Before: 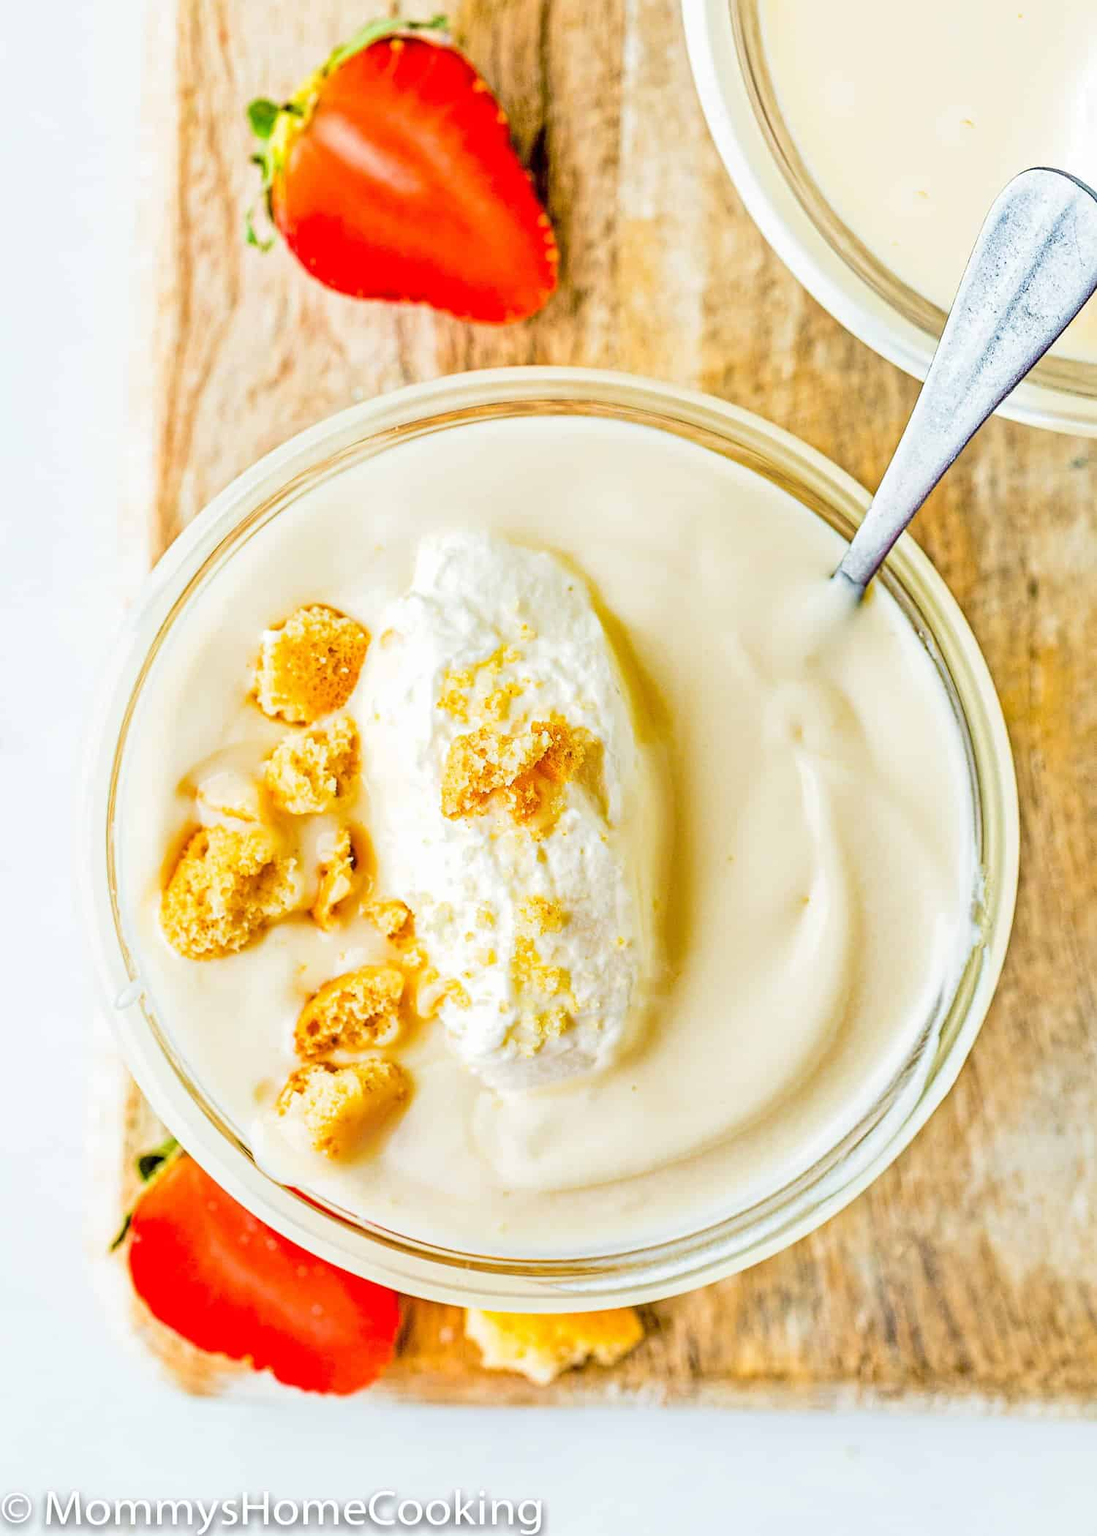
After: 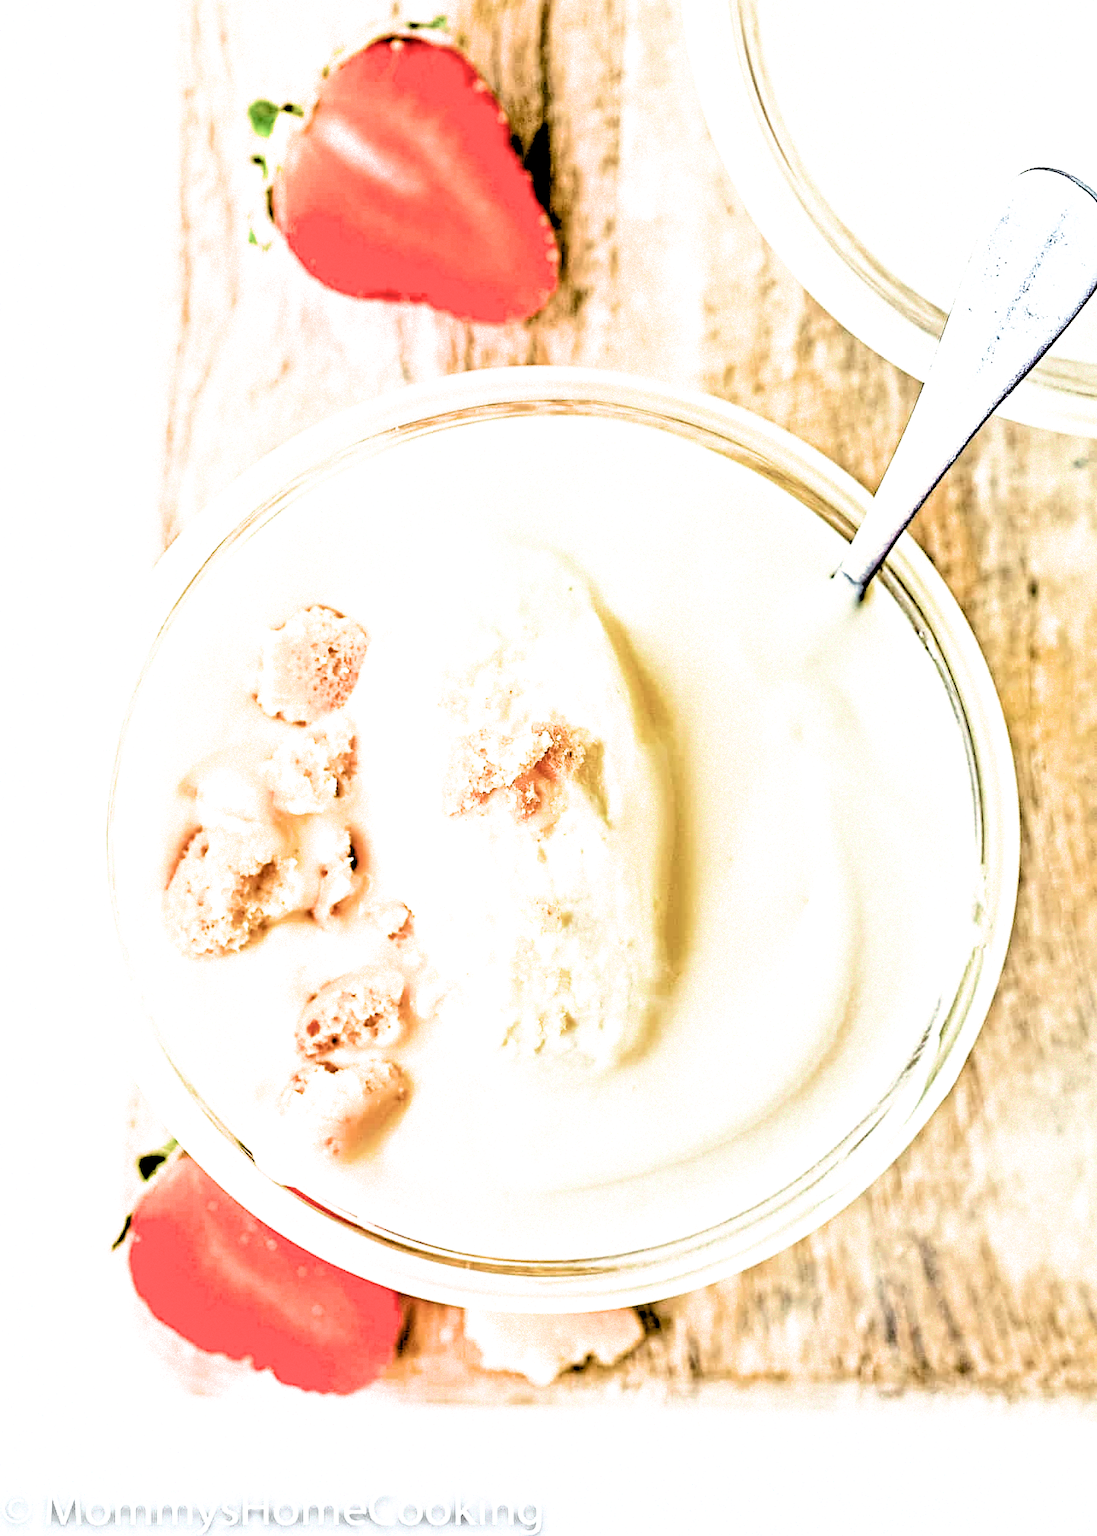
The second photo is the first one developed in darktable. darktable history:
white balance: red 0.988, blue 1.017
filmic rgb: black relative exposure -1 EV, white relative exposure 2.05 EV, hardness 1.52, contrast 2.25, enable highlight reconstruction true
